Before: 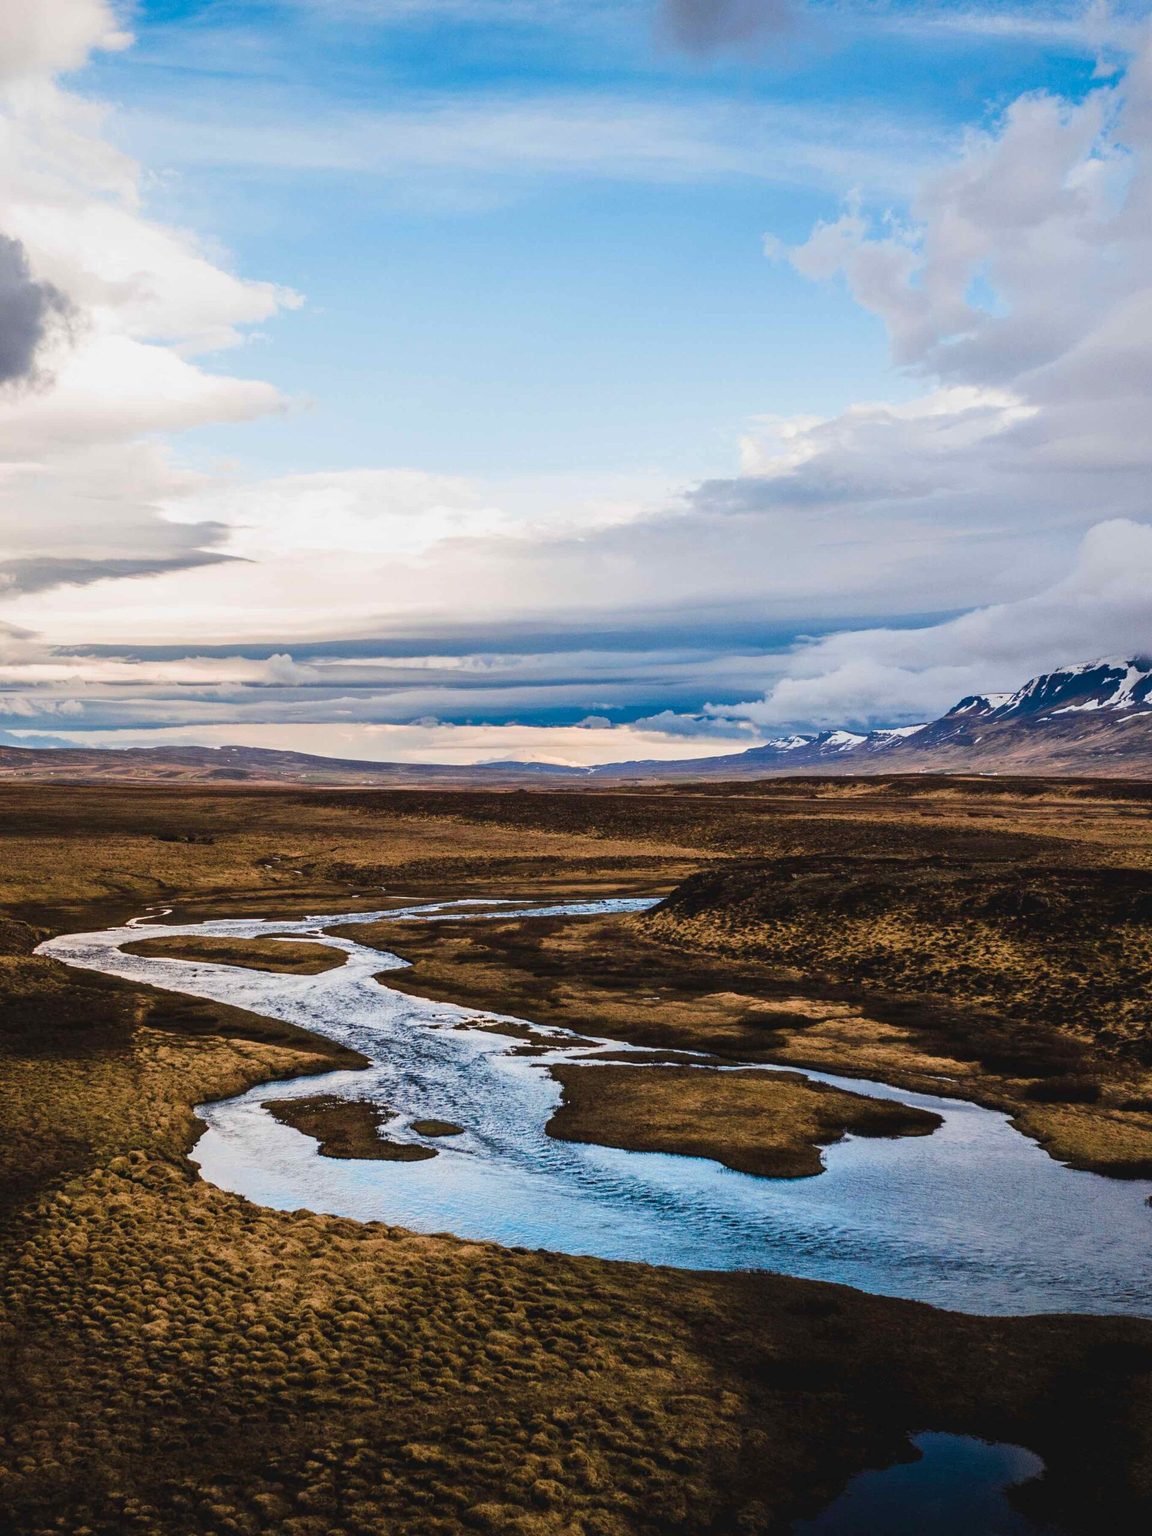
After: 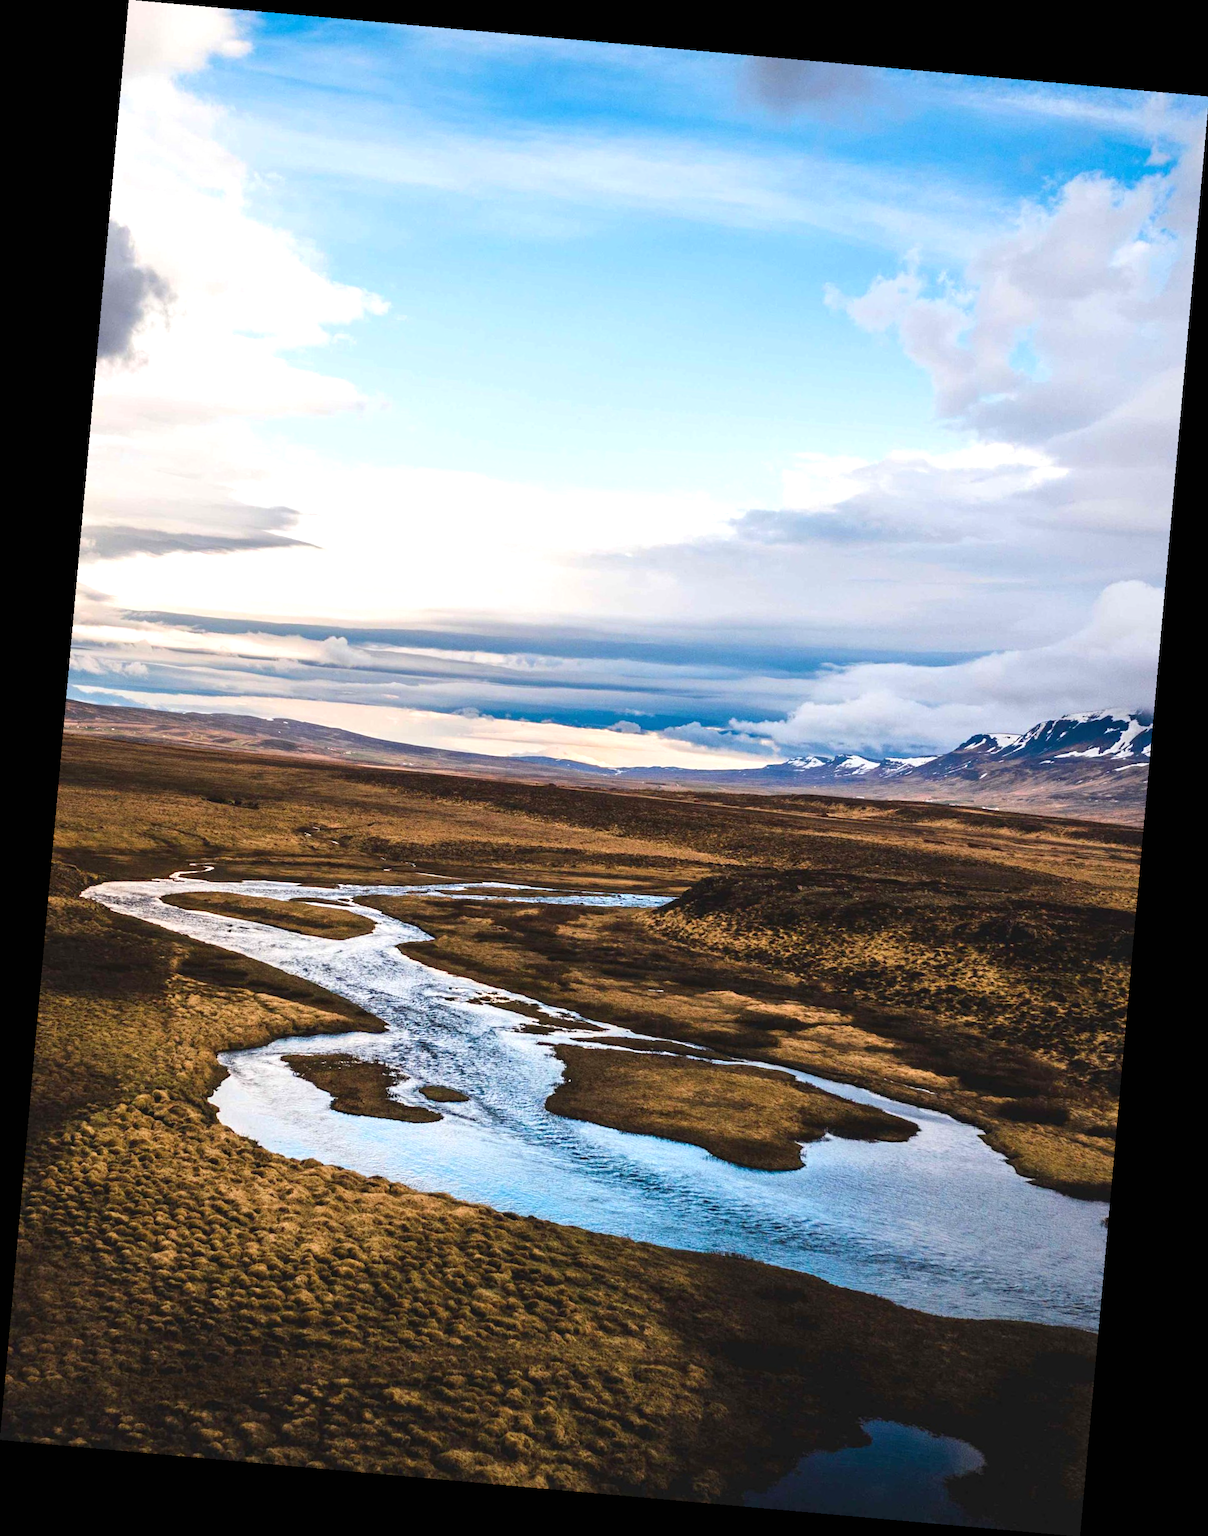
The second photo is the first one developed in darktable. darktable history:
exposure: black level correction 0, exposure 0.5 EV, compensate highlight preservation false
rotate and perspective: rotation 5.12°, automatic cropping off
